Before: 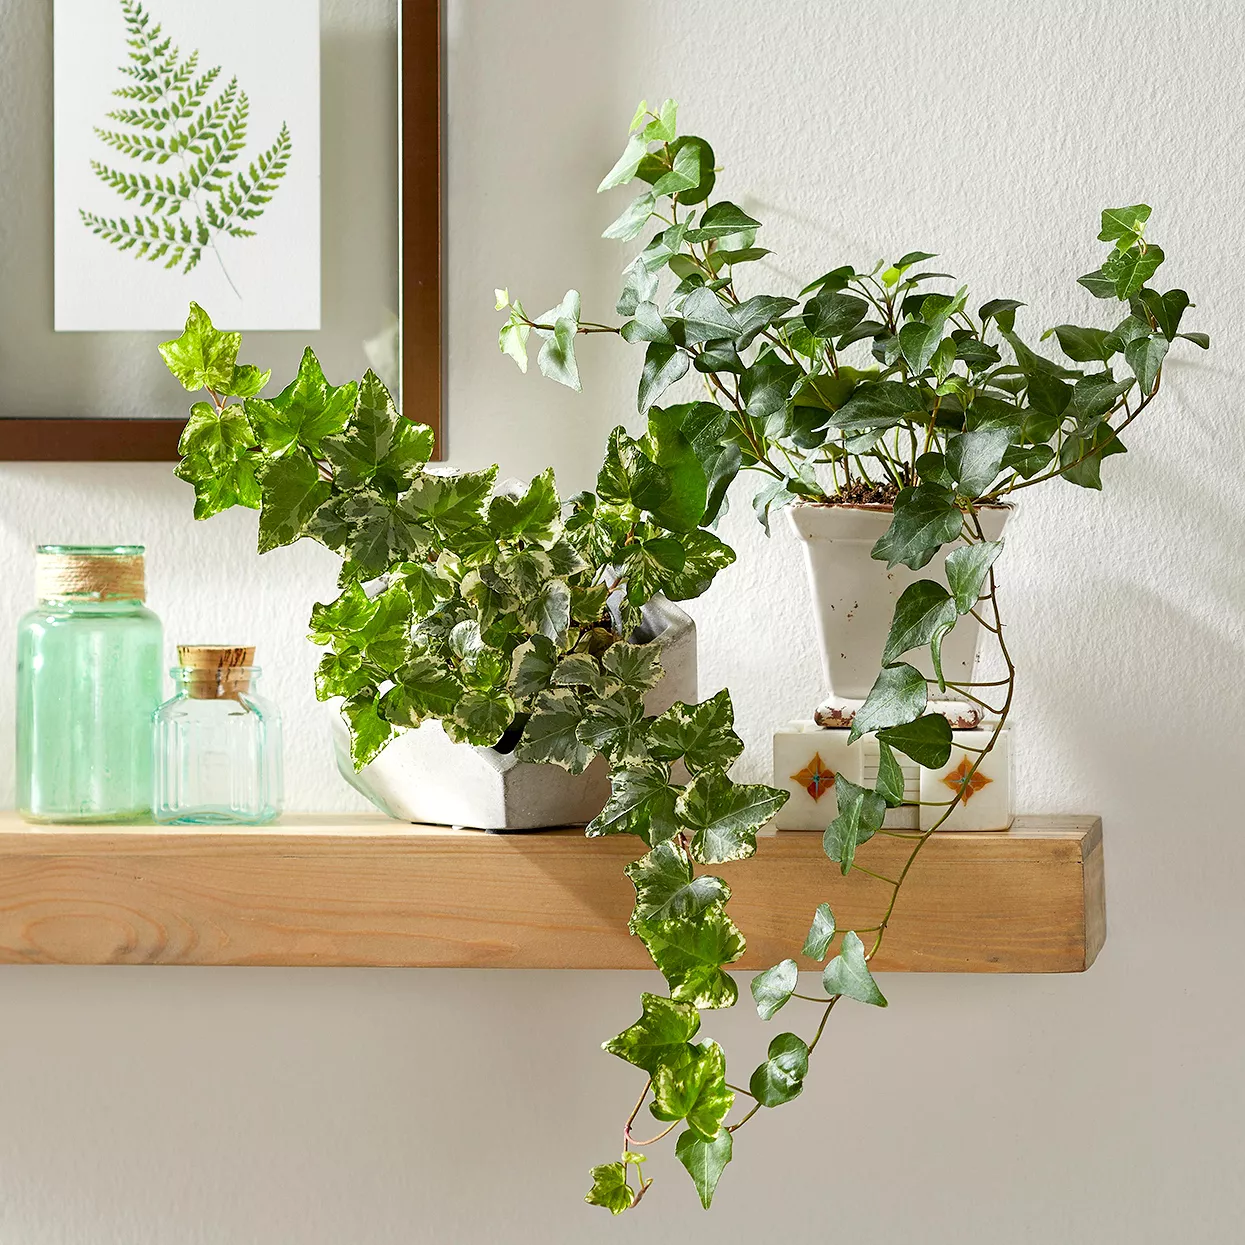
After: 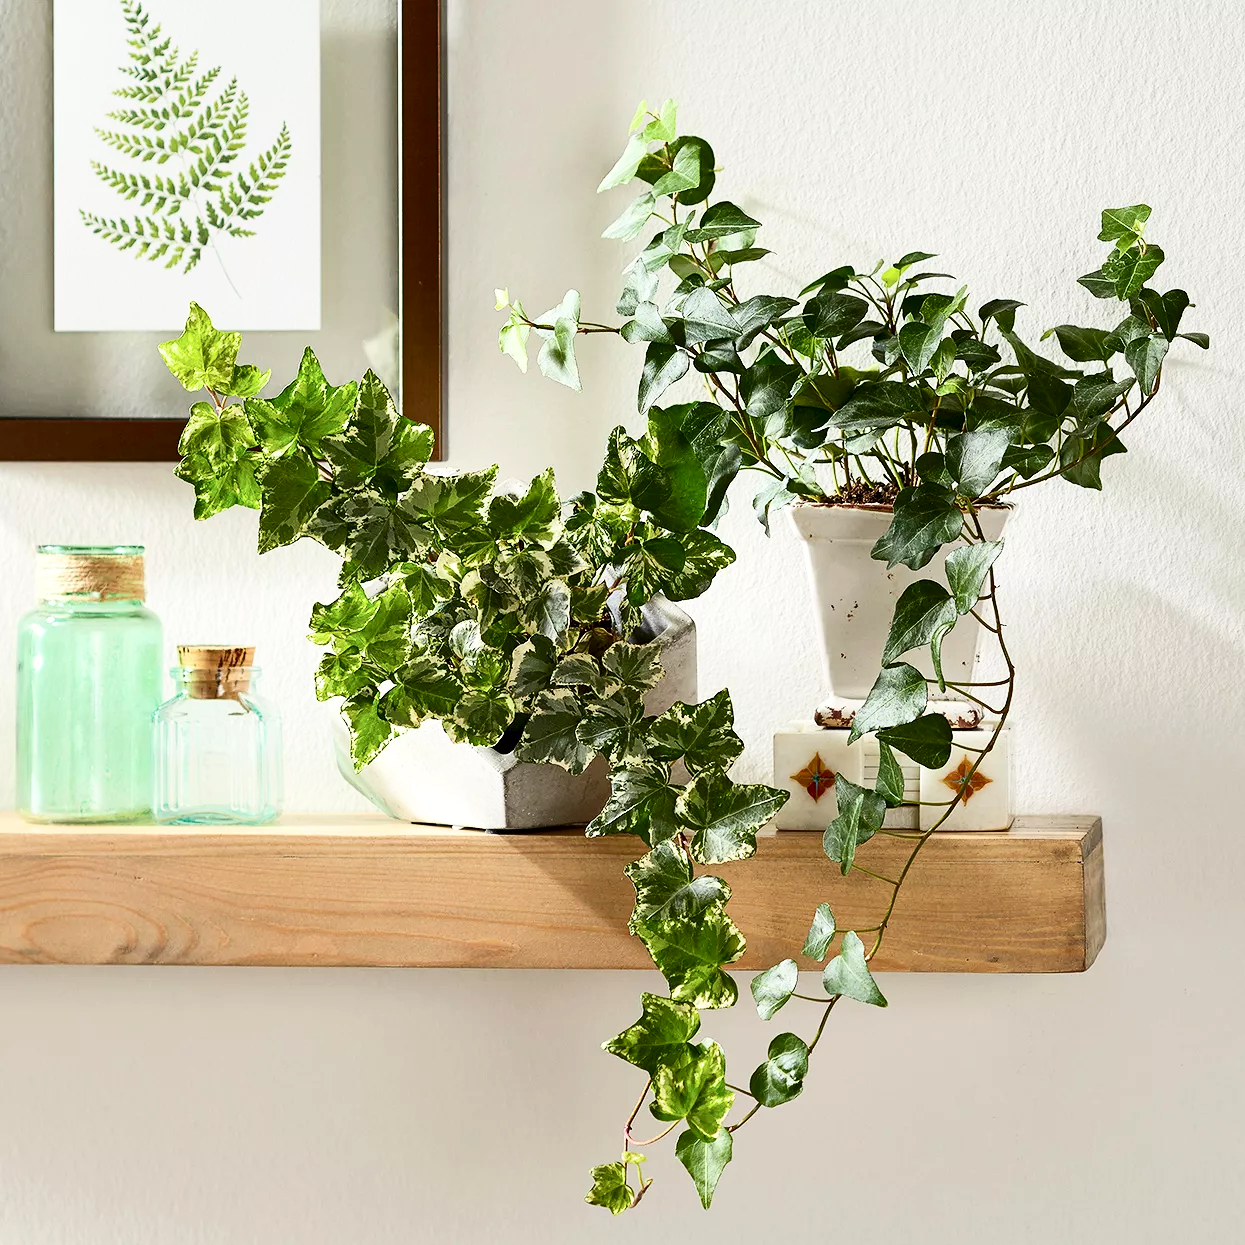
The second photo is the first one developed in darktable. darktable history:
contrast brightness saturation: contrast 0.292
